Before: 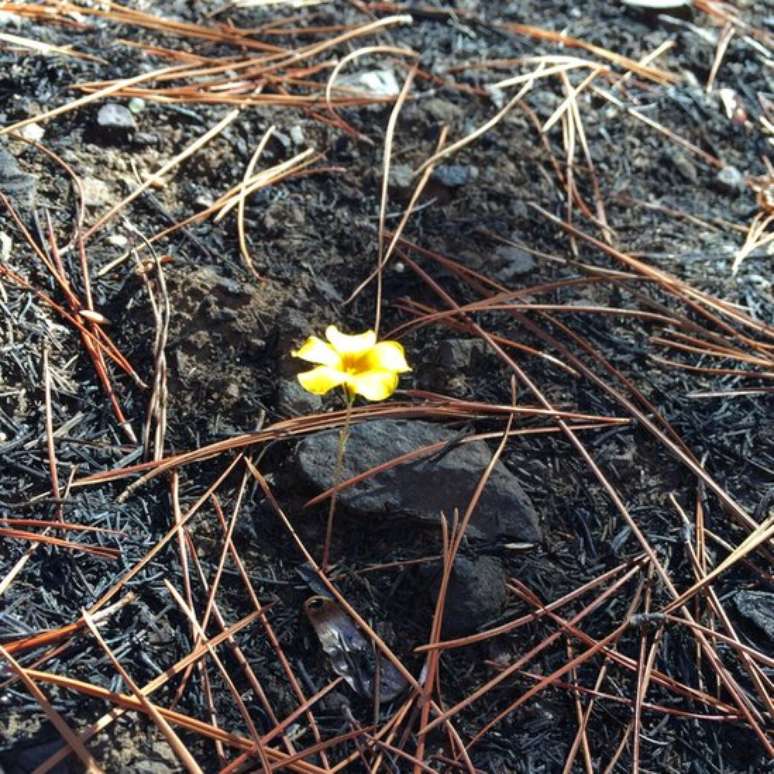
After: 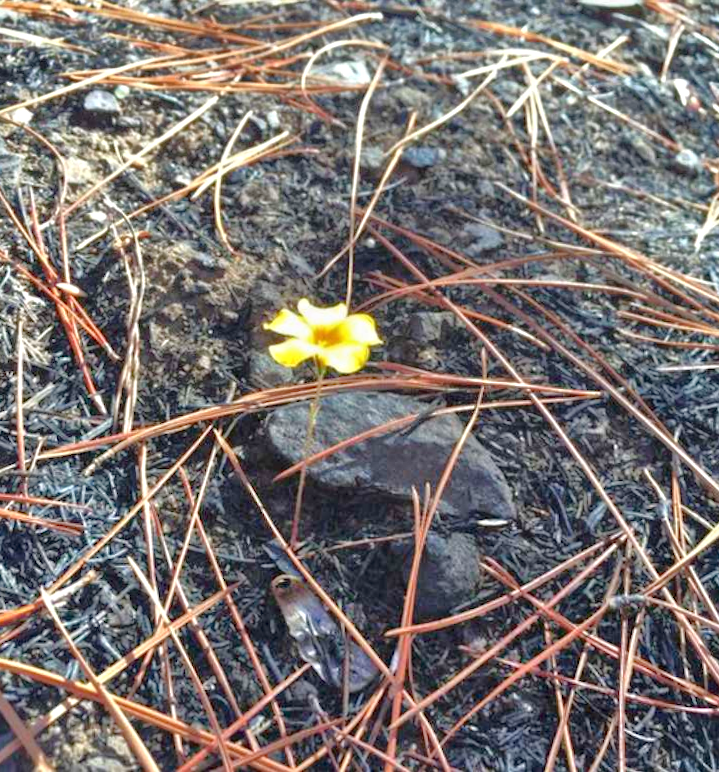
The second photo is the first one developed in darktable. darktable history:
rotate and perspective: rotation 0.215°, lens shift (vertical) -0.139, crop left 0.069, crop right 0.939, crop top 0.002, crop bottom 0.996
shadows and highlights: soften with gaussian
tone equalizer: -8 EV 2 EV, -7 EV 2 EV, -6 EV 2 EV, -5 EV 2 EV, -4 EV 2 EV, -3 EV 1.5 EV, -2 EV 1 EV, -1 EV 0.5 EV
